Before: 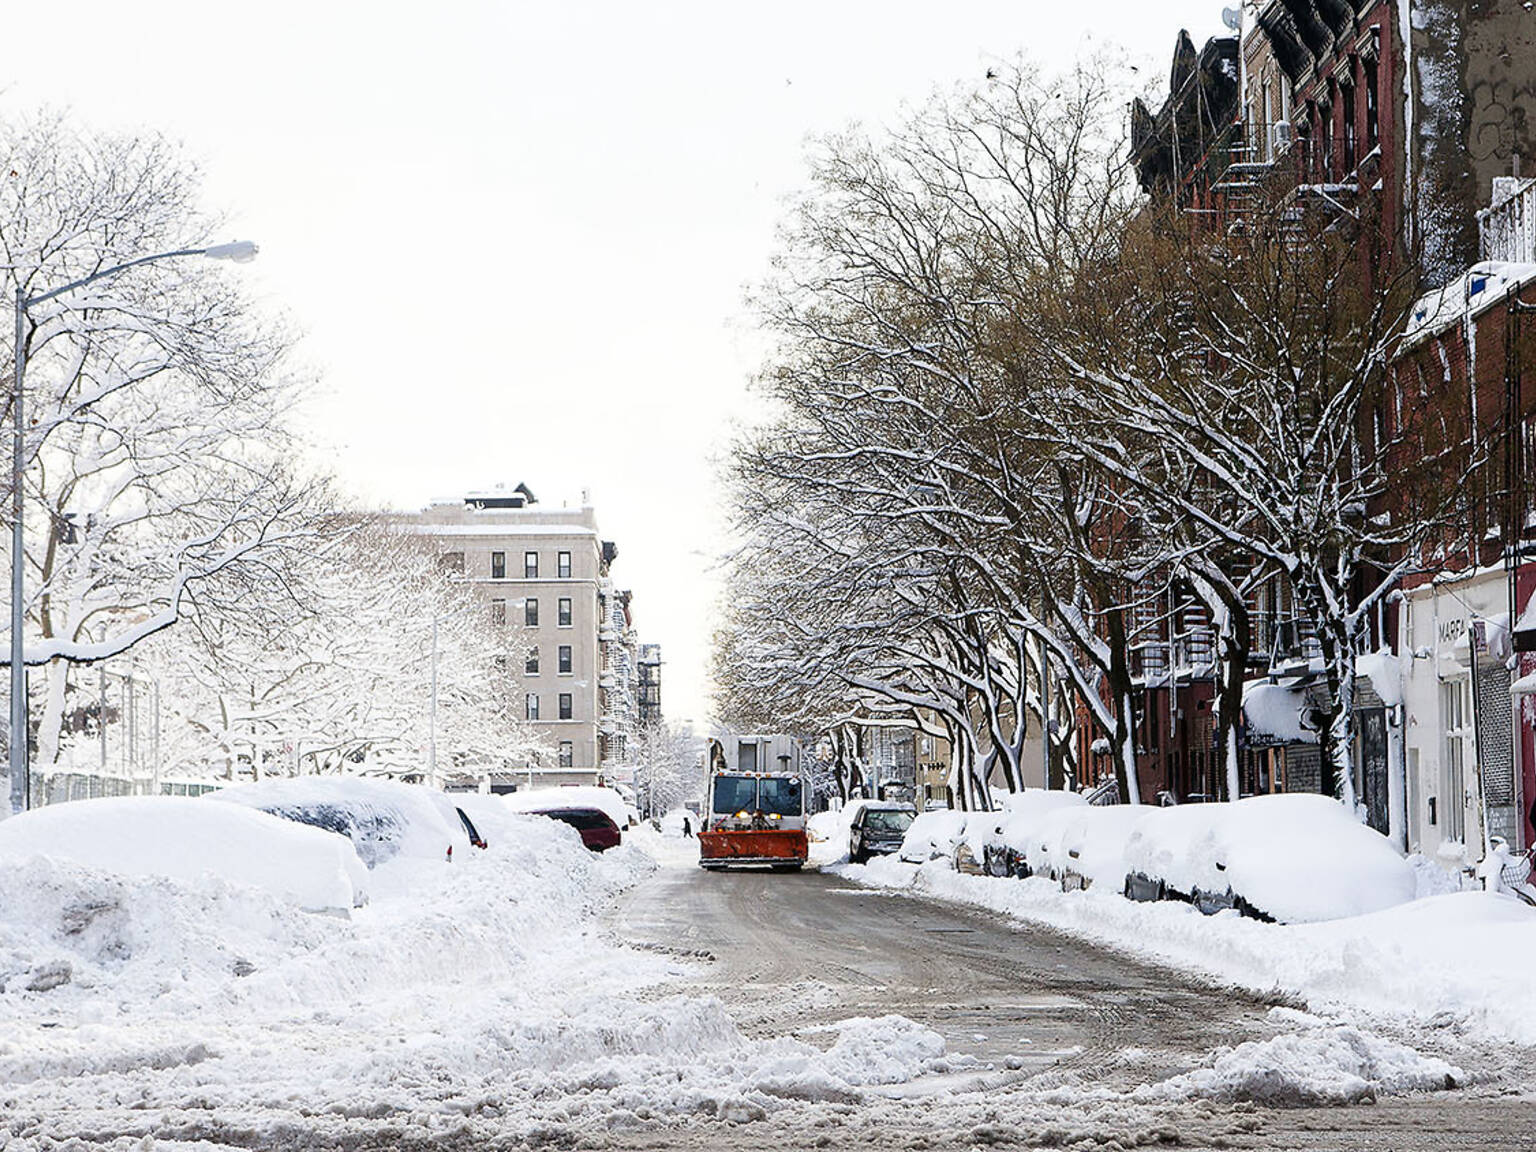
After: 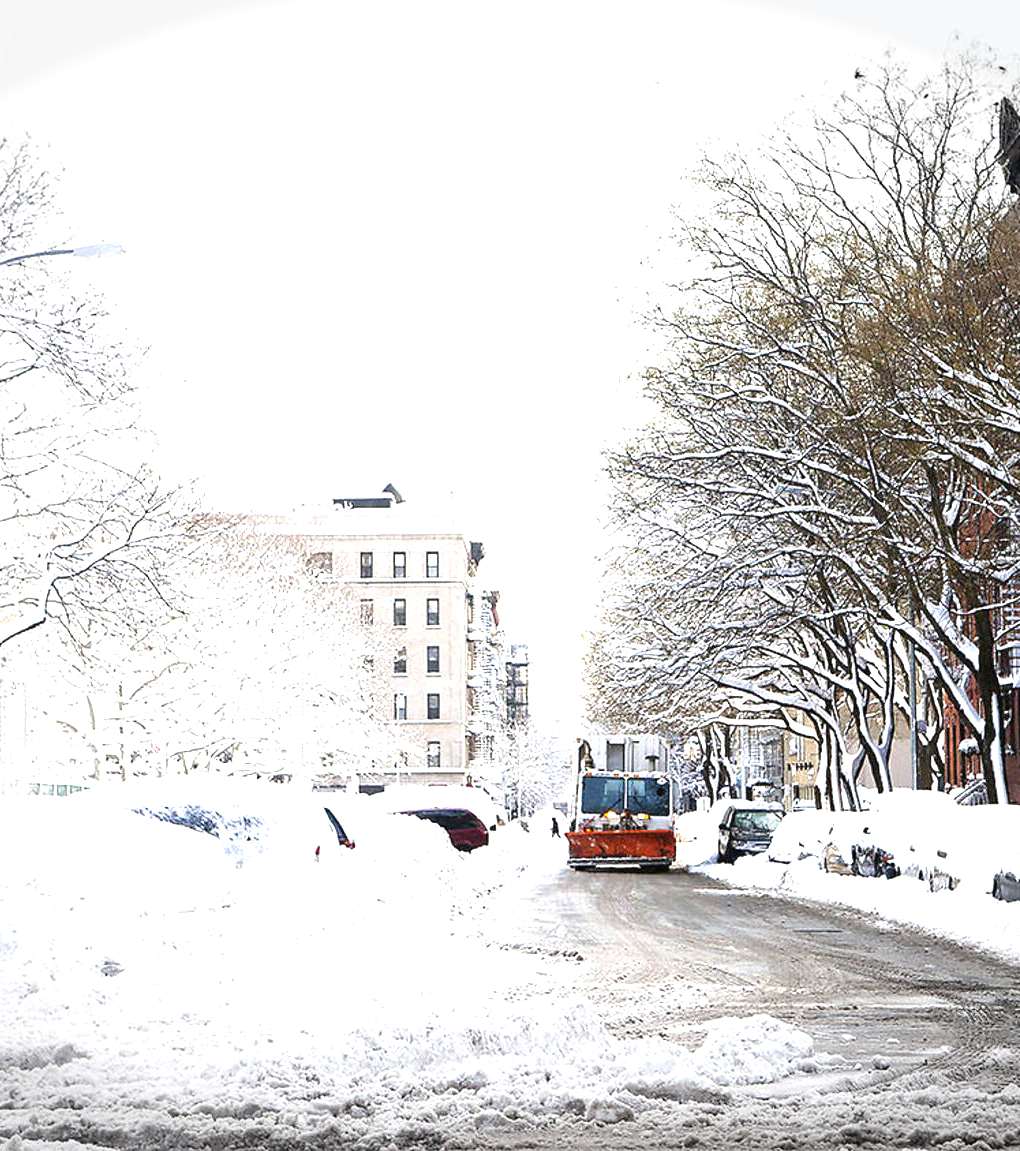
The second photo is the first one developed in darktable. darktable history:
crop and rotate: left 8.635%, right 24.903%
exposure: black level correction 0, exposure 0.953 EV, compensate exposure bias true, compensate highlight preservation false
vignetting: fall-off start 100.84%, width/height ratio 1.304
